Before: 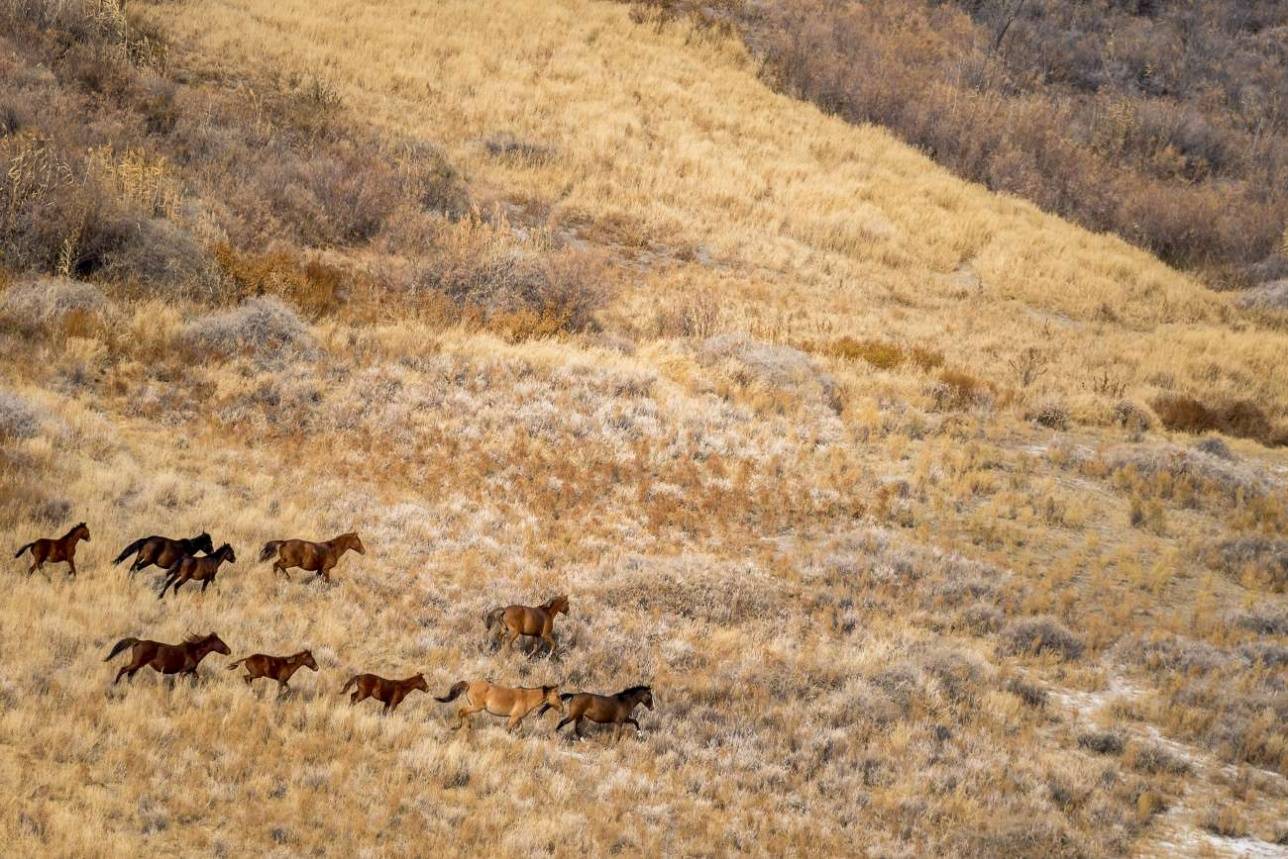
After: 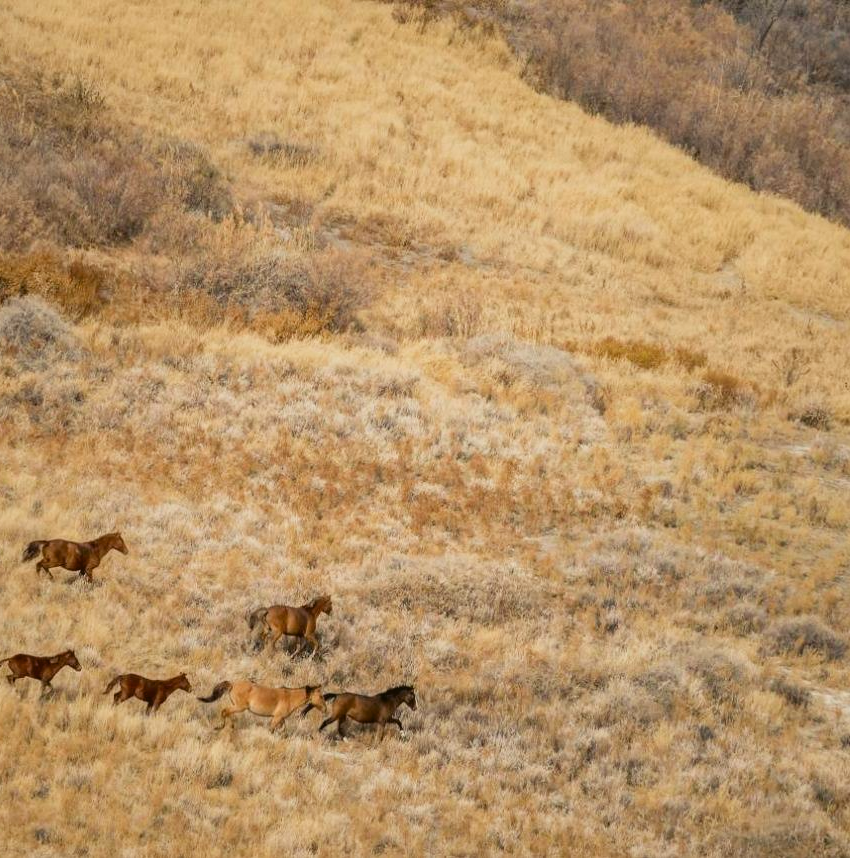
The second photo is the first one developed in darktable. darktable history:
color balance: lift [1.004, 1.002, 1.002, 0.998], gamma [1, 1.007, 1.002, 0.993], gain [1, 0.977, 1.013, 1.023], contrast -3.64%
crop and rotate: left 18.442%, right 15.508%
filmic rgb: black relative exposure -14.19 EV, white relative exposure 3.39 EV, hardness 7.89, preserve chrominance max RGB
white balance: red 1.045, blue 0.932
